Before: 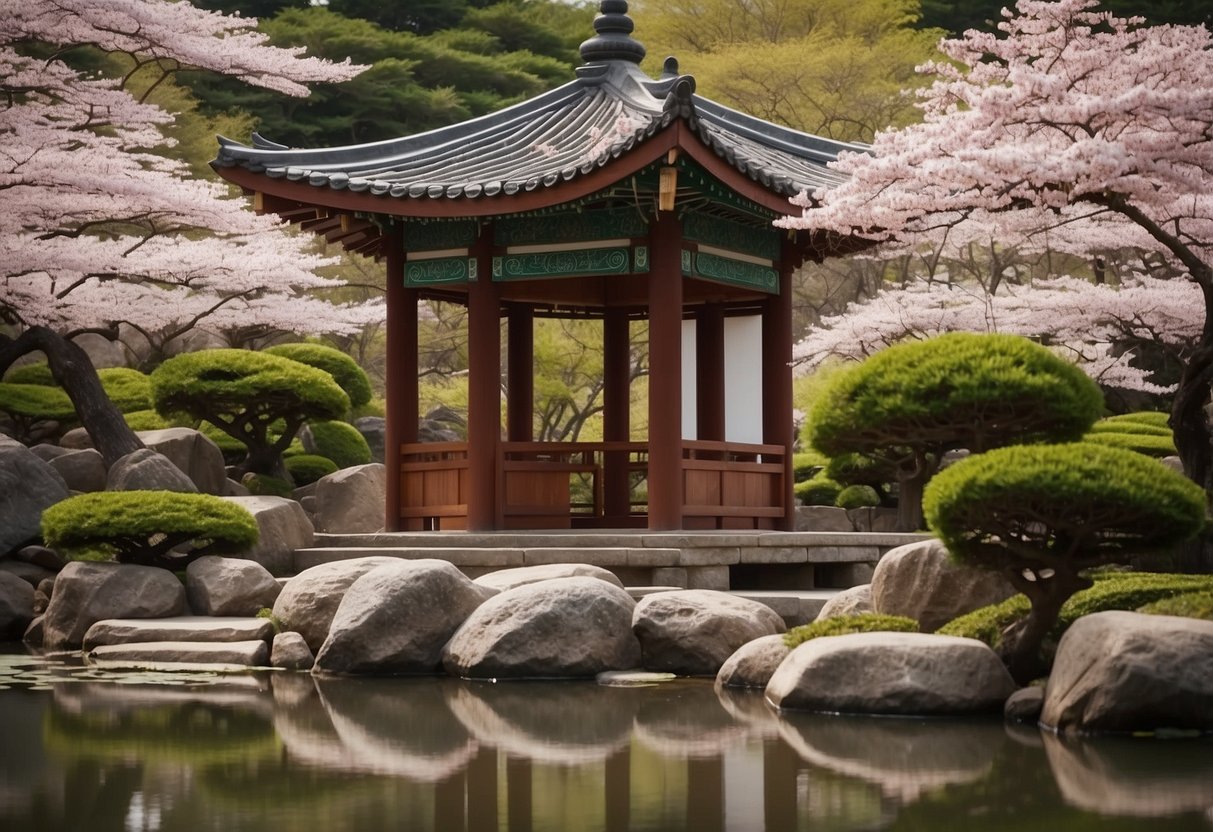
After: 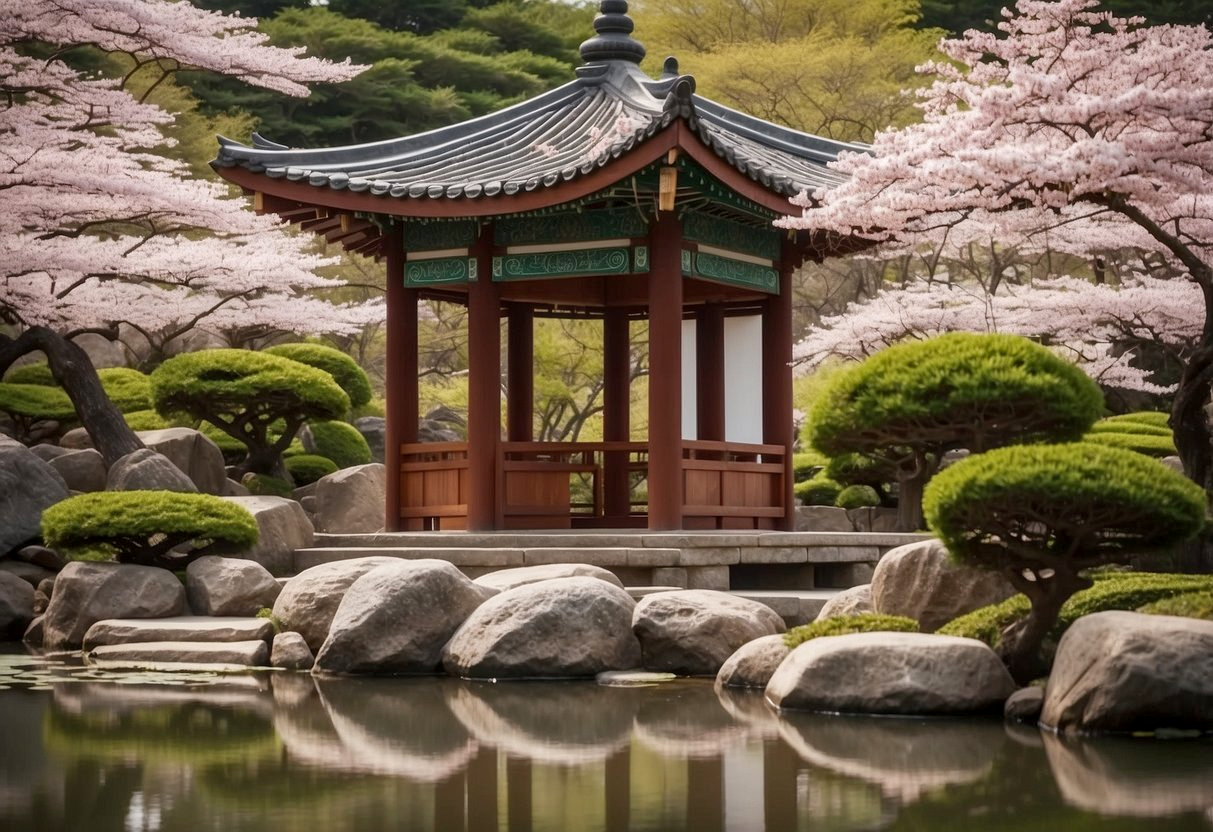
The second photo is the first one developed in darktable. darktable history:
levels: white 99.93%, levels [0, 0.478, 1]
local contrast: on, module defaults
